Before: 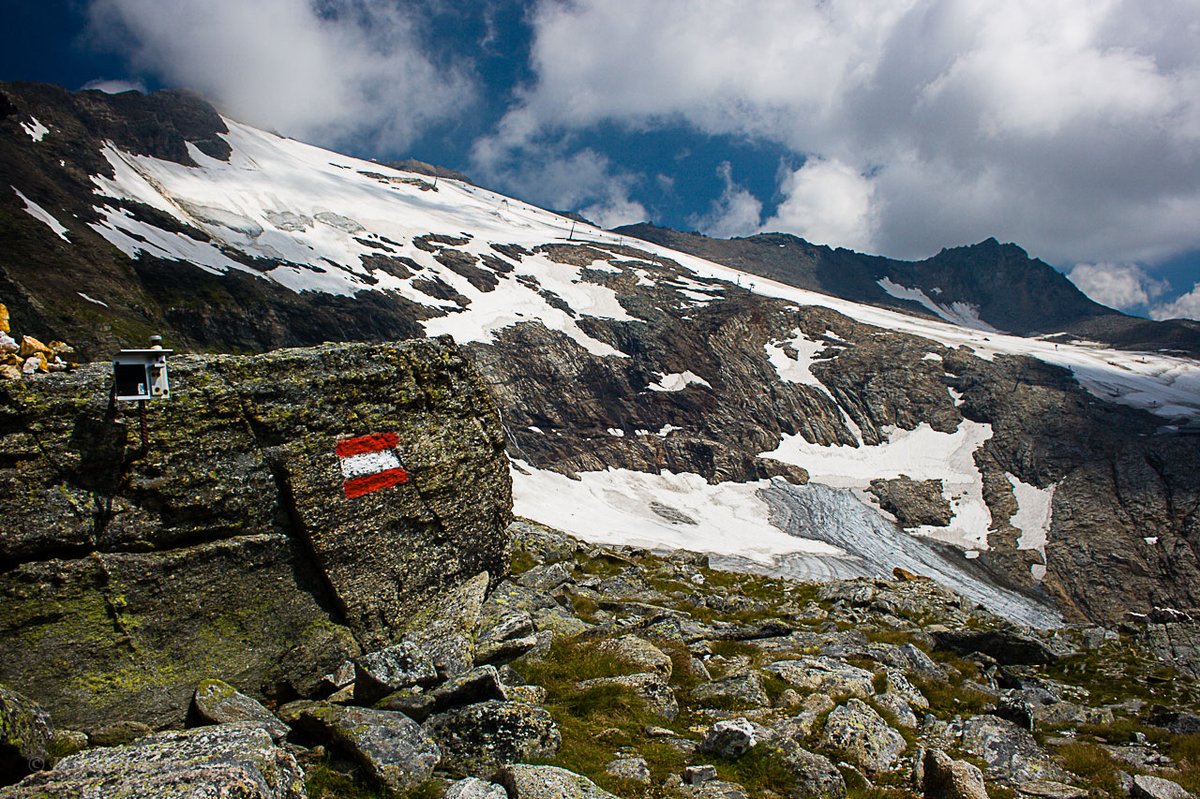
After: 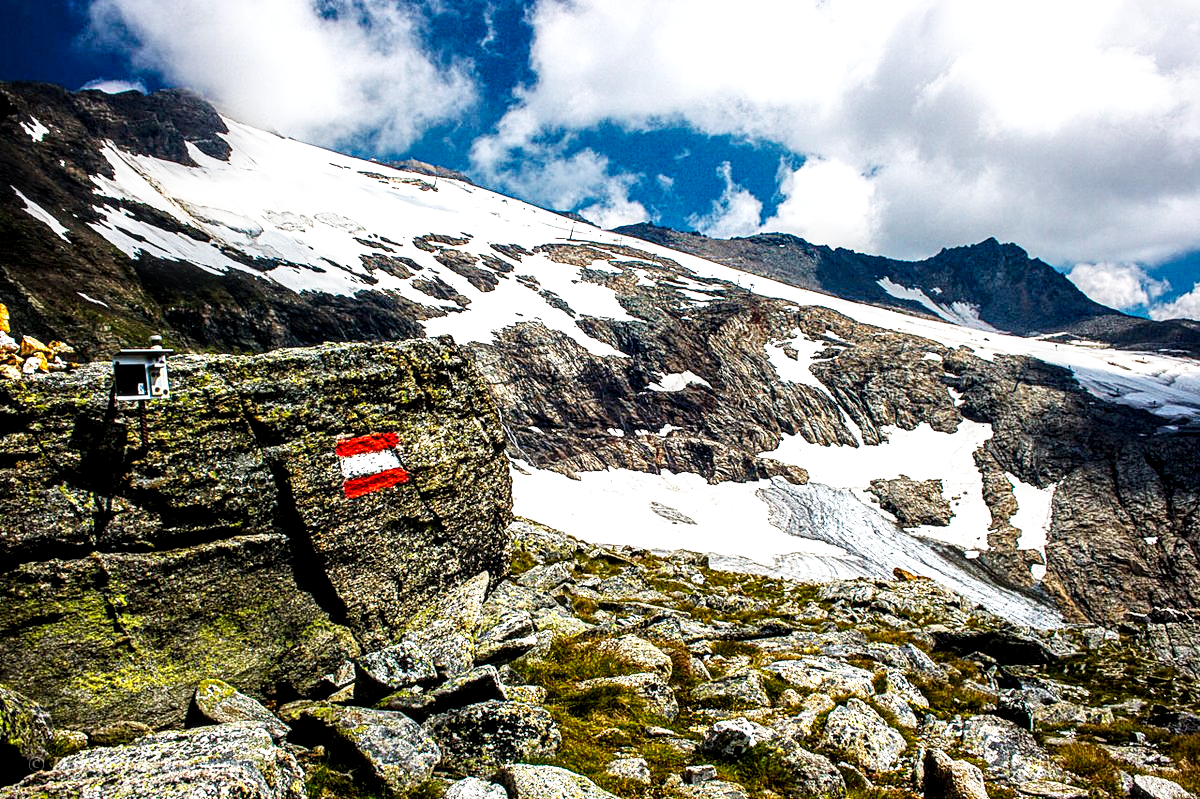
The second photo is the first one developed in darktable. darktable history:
base curve: curves: ch0 [(0, 0) (0.007, 0.004) (0.027, 0.03) (0.046, 0.07) (0.207, 0.54) (0.442, 0.872) (0.673, 0.972) (1, 1)], preserve colors none
local contrast: detail 160%
